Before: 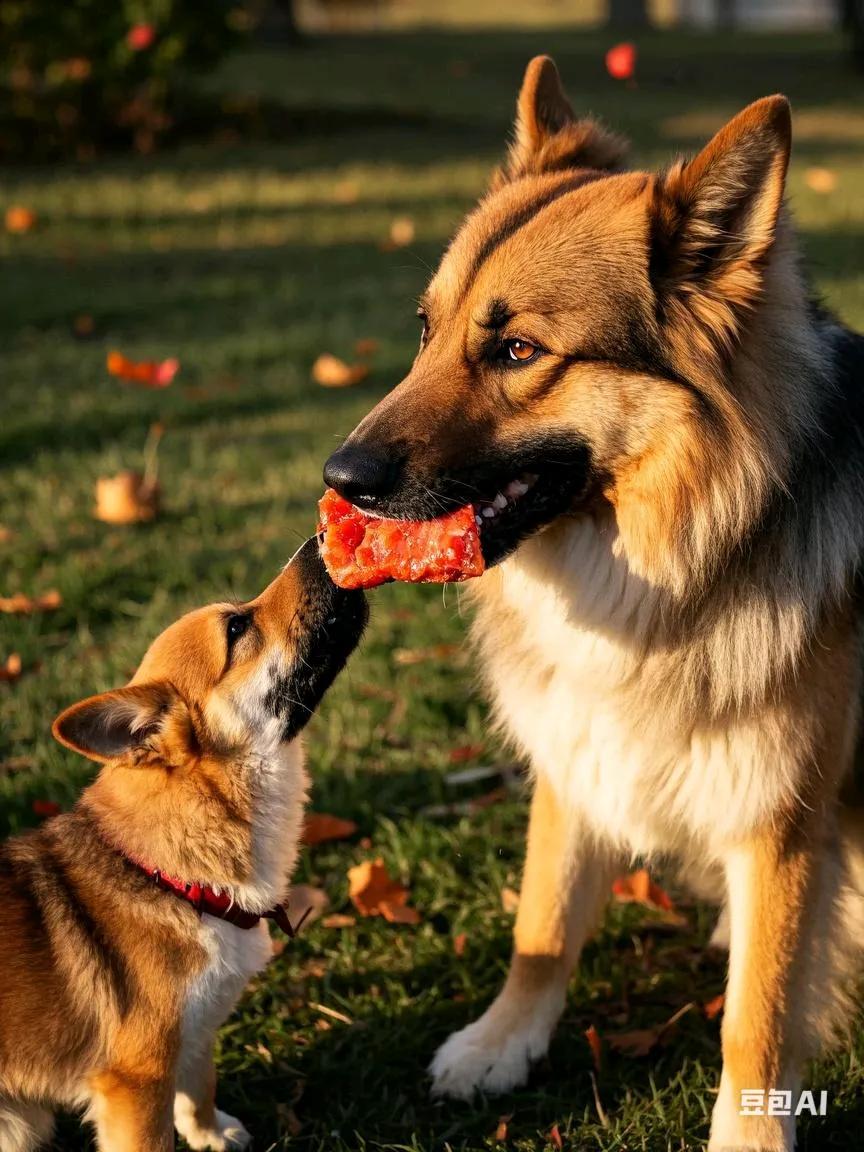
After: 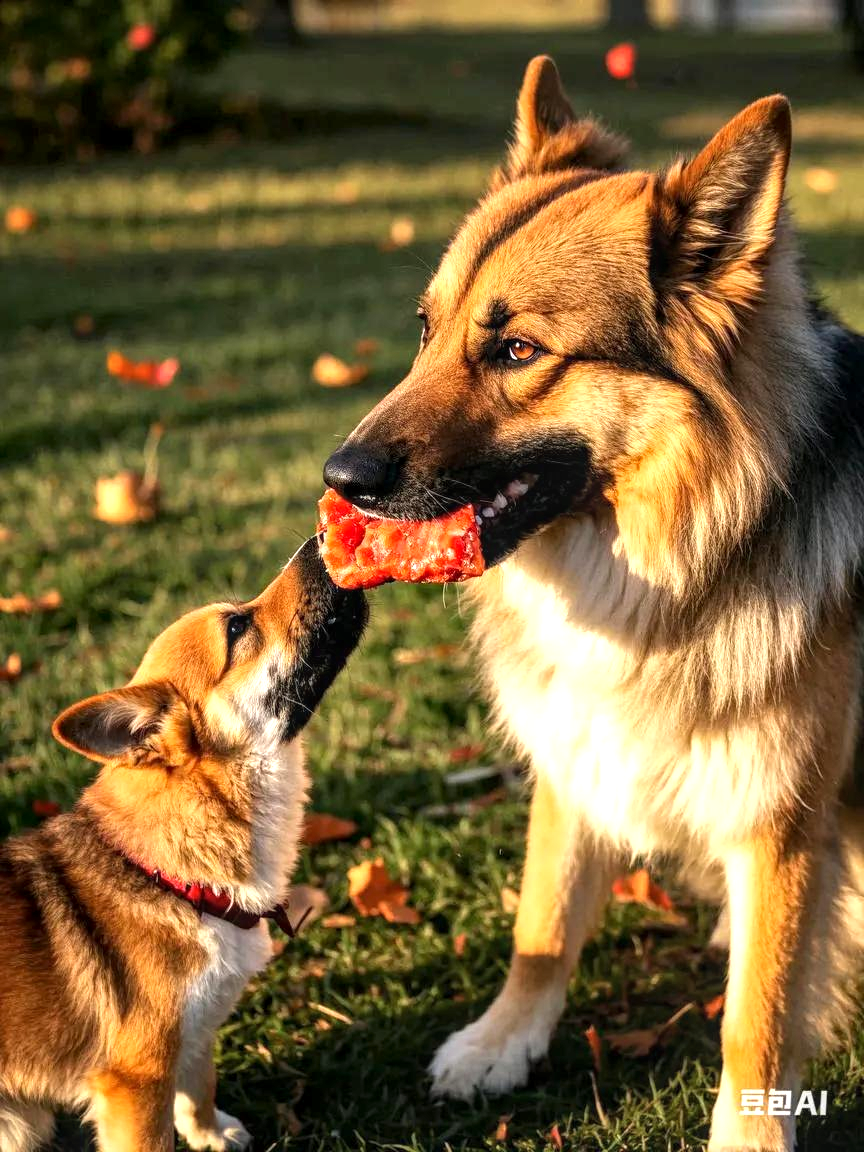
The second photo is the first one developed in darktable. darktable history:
local contrast: on, module defaults
exposure: exposure 0.653 EV, compensate exposure bias true, compensate highlight preservation false
